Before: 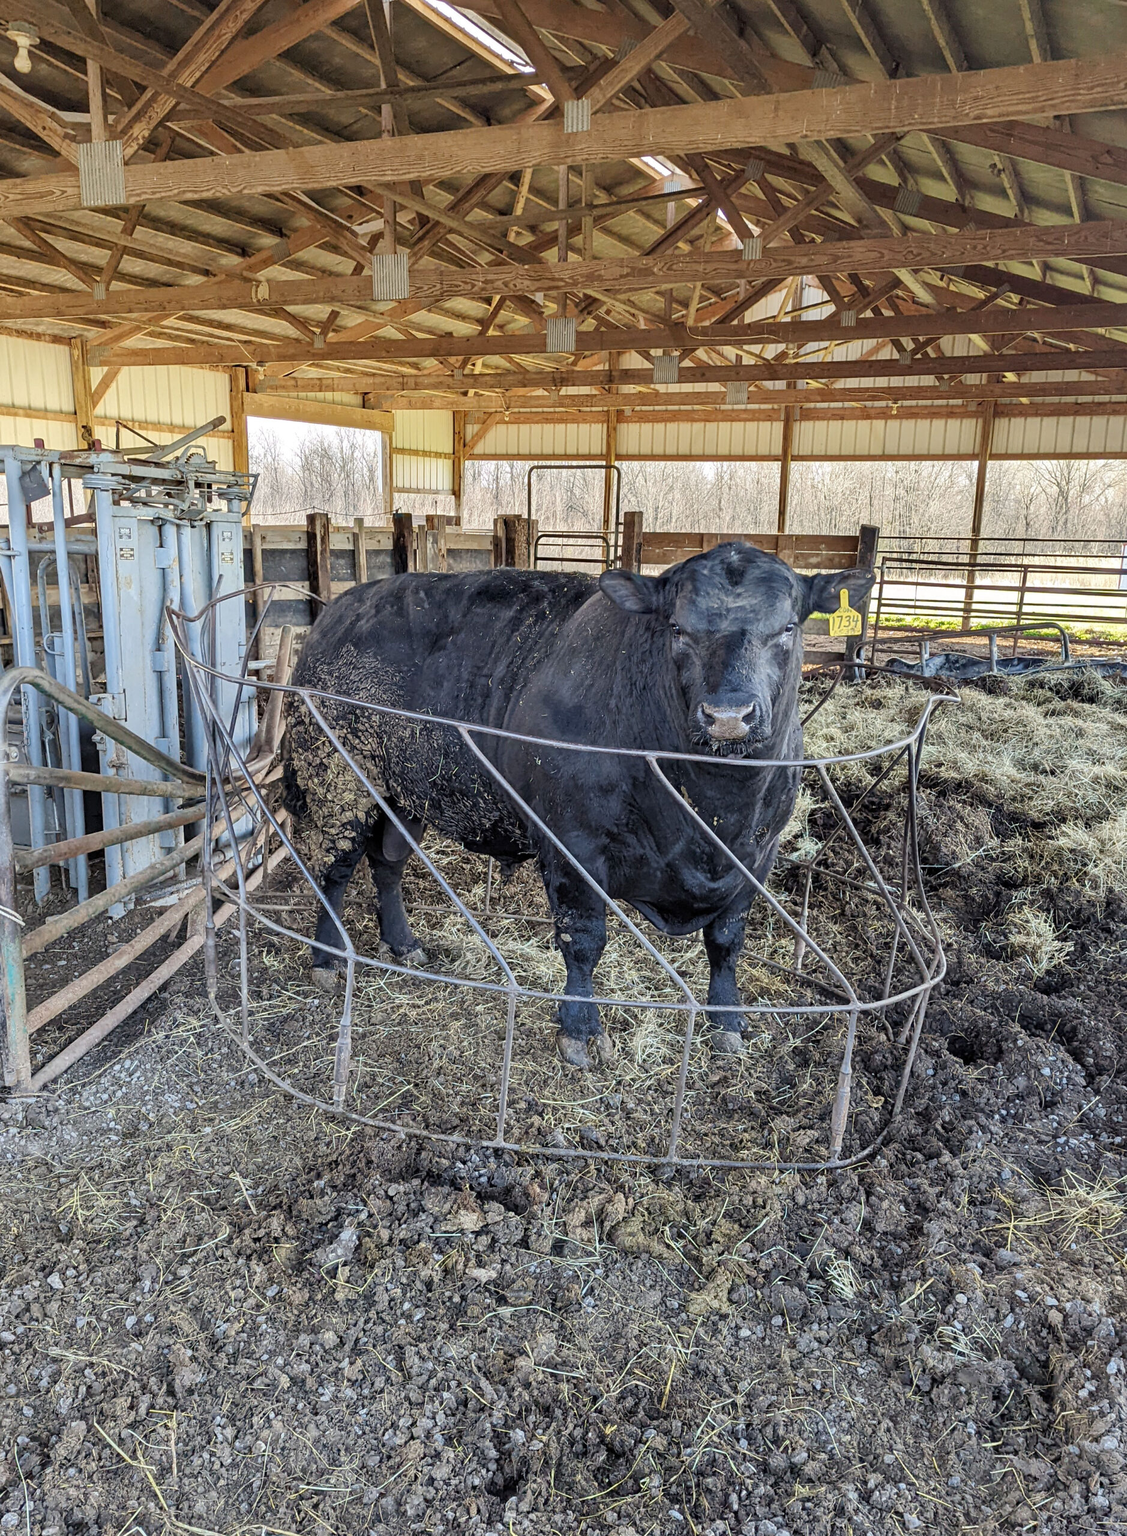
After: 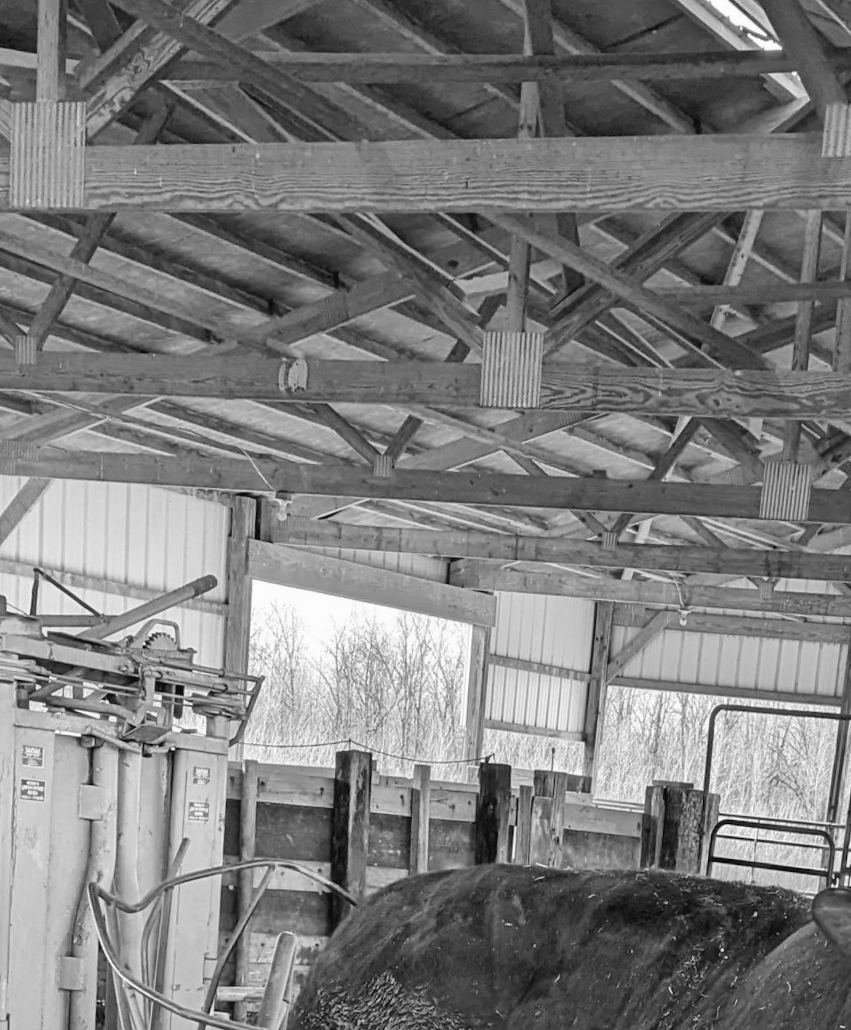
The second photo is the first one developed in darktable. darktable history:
color balance: lift [1.003, 0.993, 1.001, 1.007], gamma [1.018, 1.072, 0.959, 0.928], gain [0.974, 0.873, 1.031, 1.127]
rotate and perspective: rotation 5.12°, automatic cropping off
white balance: red 0.974, blue 1.044
monochrome: size 3.1
crop: left 15.452%, top 5.459%, right 43.956%, bottom 56.62%
